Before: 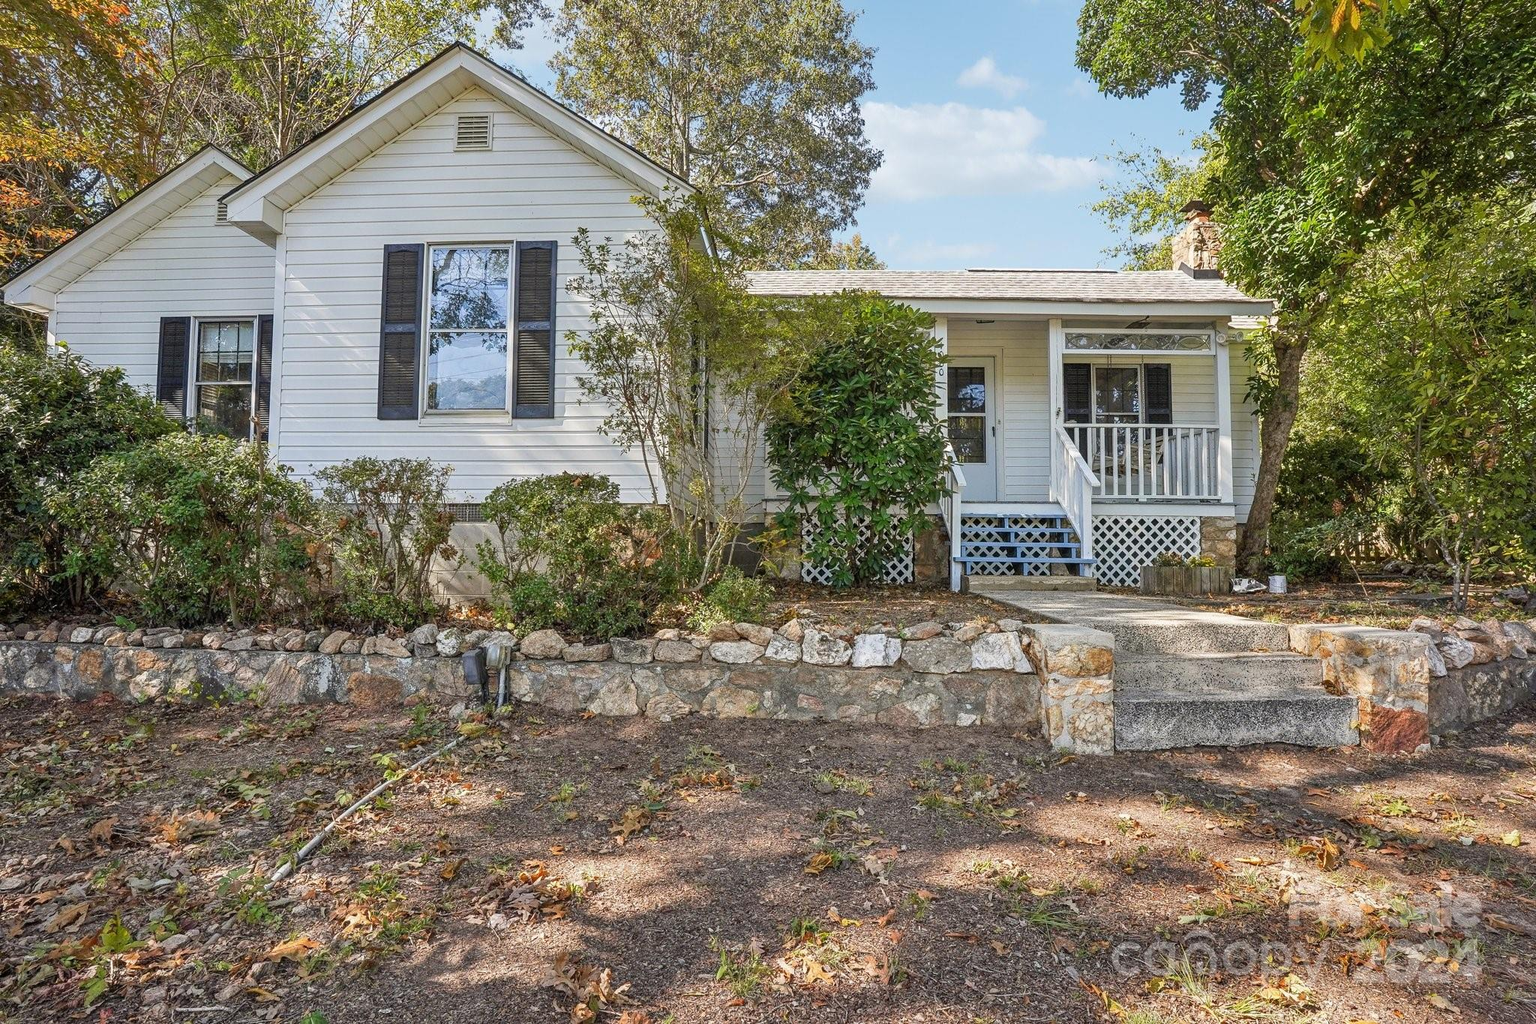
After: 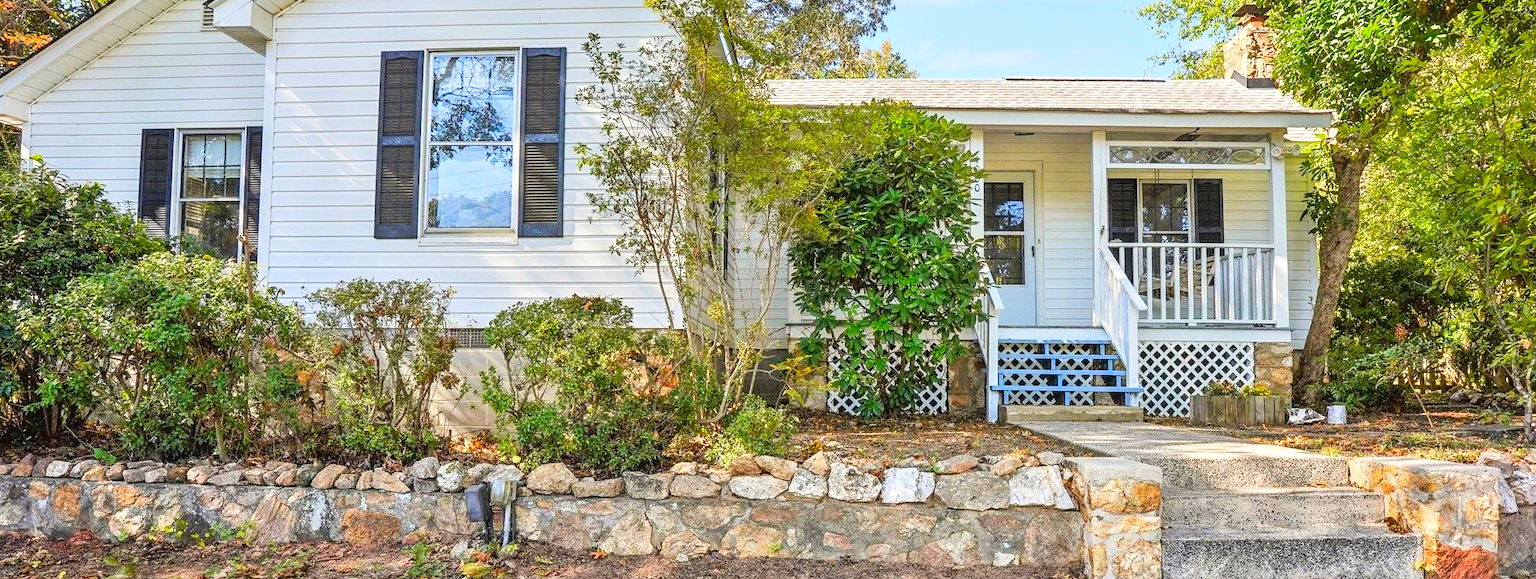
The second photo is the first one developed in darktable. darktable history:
crop: left 1.815%, top 19.246%, right 4.678%, bottom 27.833%
tone equalizer: -8 EV 1.02 EV, -7 EV 1.02 EV, -6 EV 0.981 EV, -5 EV 1.01 EV, -4 EV 1 EV, -3 EV 0.726 EV, -2 EV 0.502 EV, -1 EV 0.265 EV, mask exposure compensation -0.5 EV
contrast brightness saturation: brightness -0.021, saturation 0.338
exposure: compensate highlight preservation false
tone curve: curves: ch0 [(0, 0) (0.003, 0.031) (0.011, 0.033) (0.025, 0.036) (0.044, 0.045) (0.069, 0.06) (0.1, 0.079) (0.136, 0.109) (0.177, 0.15) (0.224, 0.192) (0.277, 0.262) (0.335, 0.347) (0.399, 0.433) (0.468, 0.528) (0.543, 0.624) (0.623, 0.705) (0.709, 0.788) (0.801, 0.865) (0.898, 0.933) (1, 1)], color space Lab, linked channels, preserve colors none
